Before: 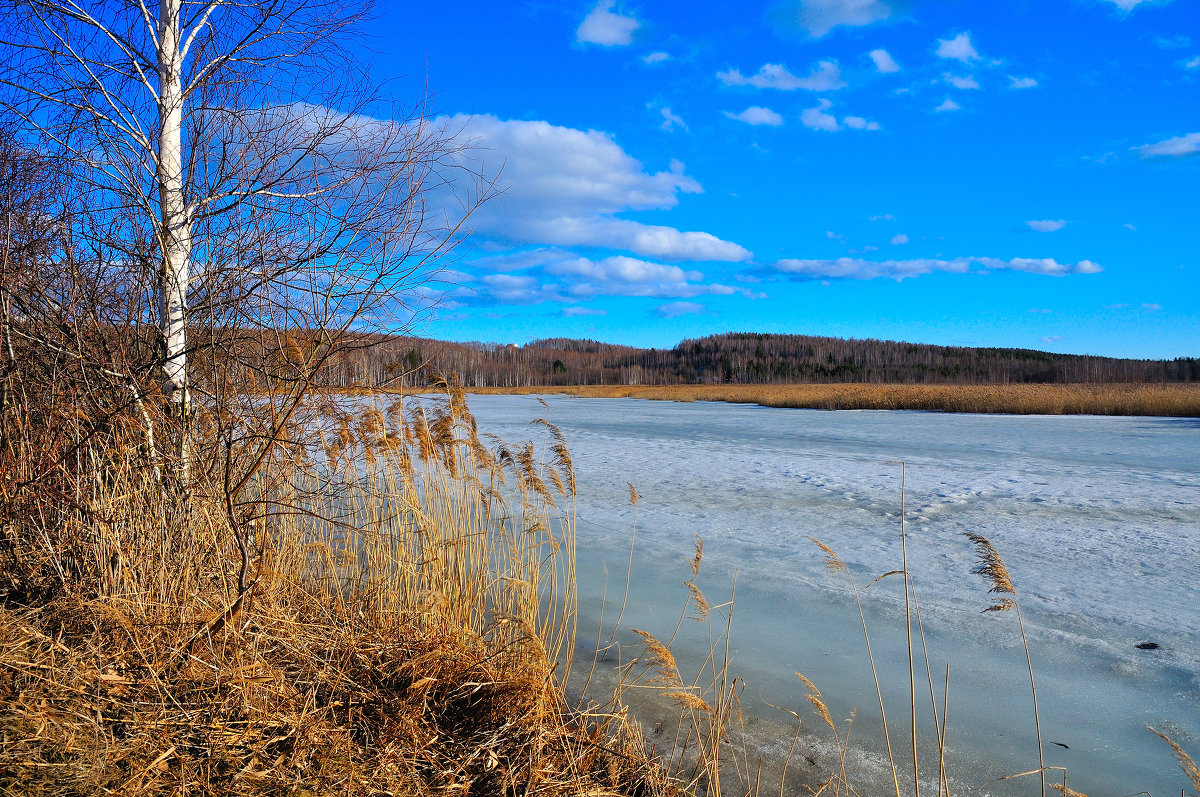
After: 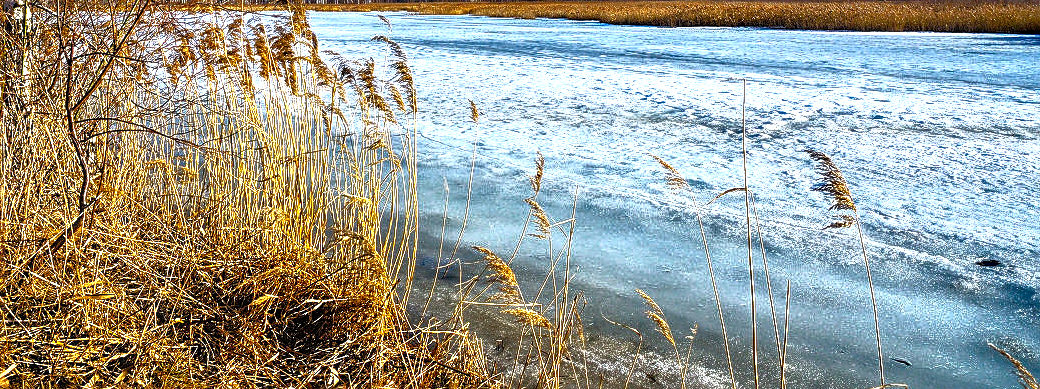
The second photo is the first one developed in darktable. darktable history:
base curve: curves: ch0 [(0, 0) (0.564, 0.291) (0.802, 0.731) (1, 1)], preserve colors average RGB
crop and rotate: left 13.299%, top 48.279%, bottom 2.888%
color correction: highlights a* 0.073, highlights b* -0.675
sharpen: on, module defaults
exposure: black level correction 0, exposure 1.2 EV, compensate exposure bias true, compensate highlight preservation false
local contrast: detail 160%
color balance rgb: perceptual saturation grading › global saturation 40.948%, perceptual saturation grading › highlights -24.846%, perceptual saturation grading › mid-tones 34.955%, perceptual saturation grading › shadows 34.843%, global vibrance 20%
